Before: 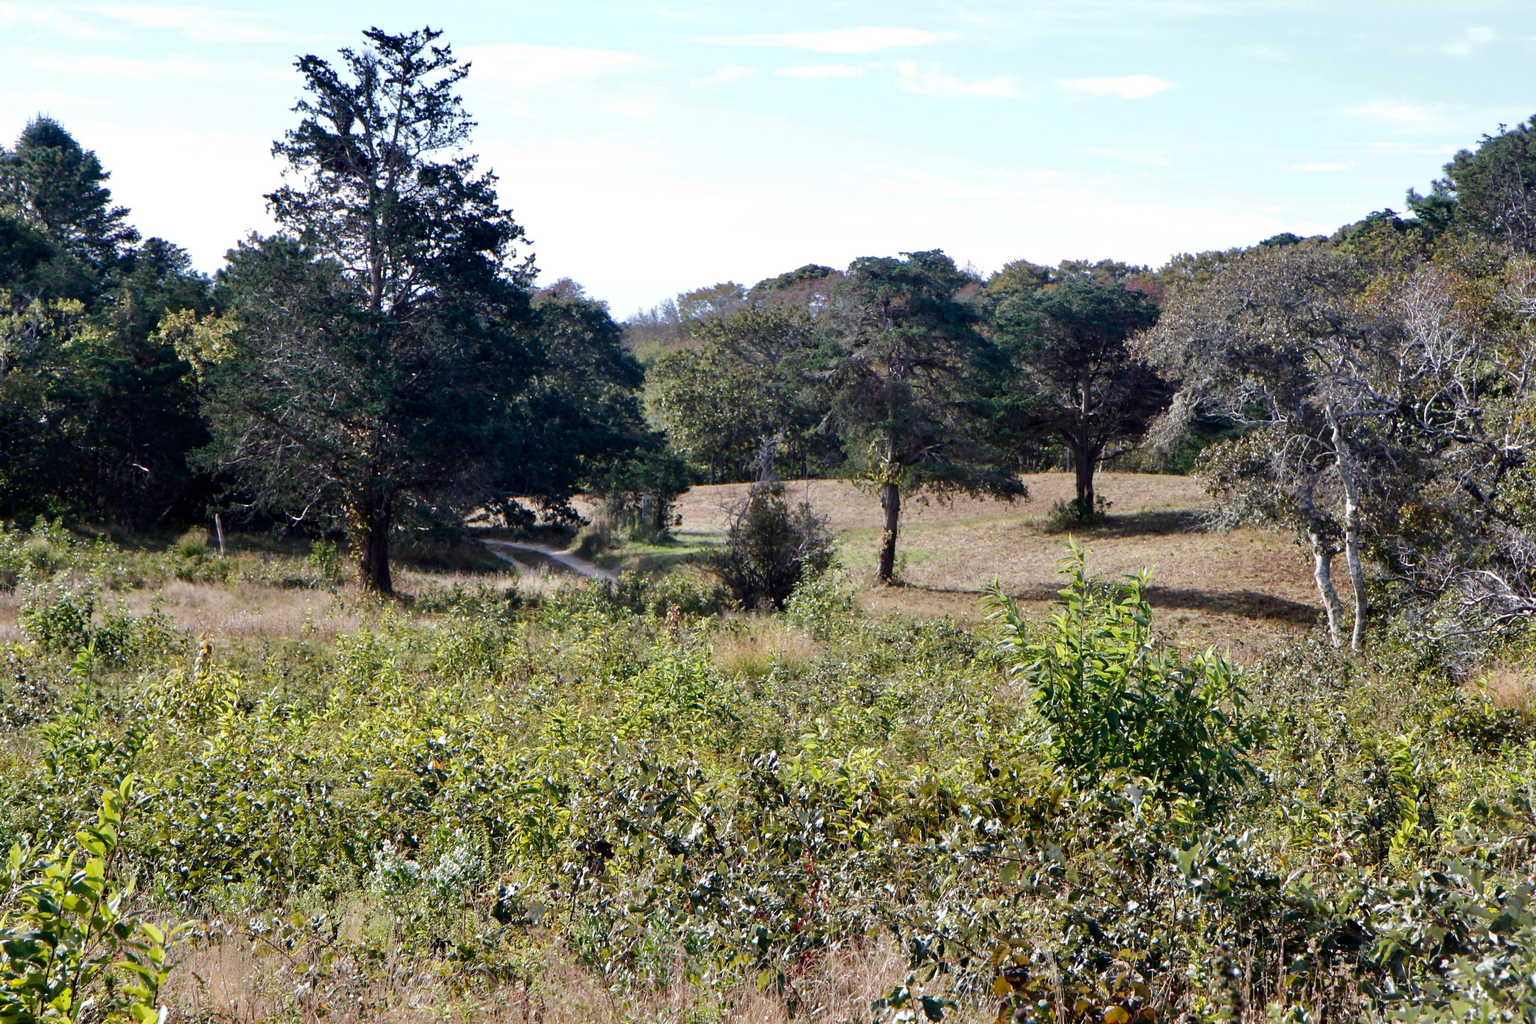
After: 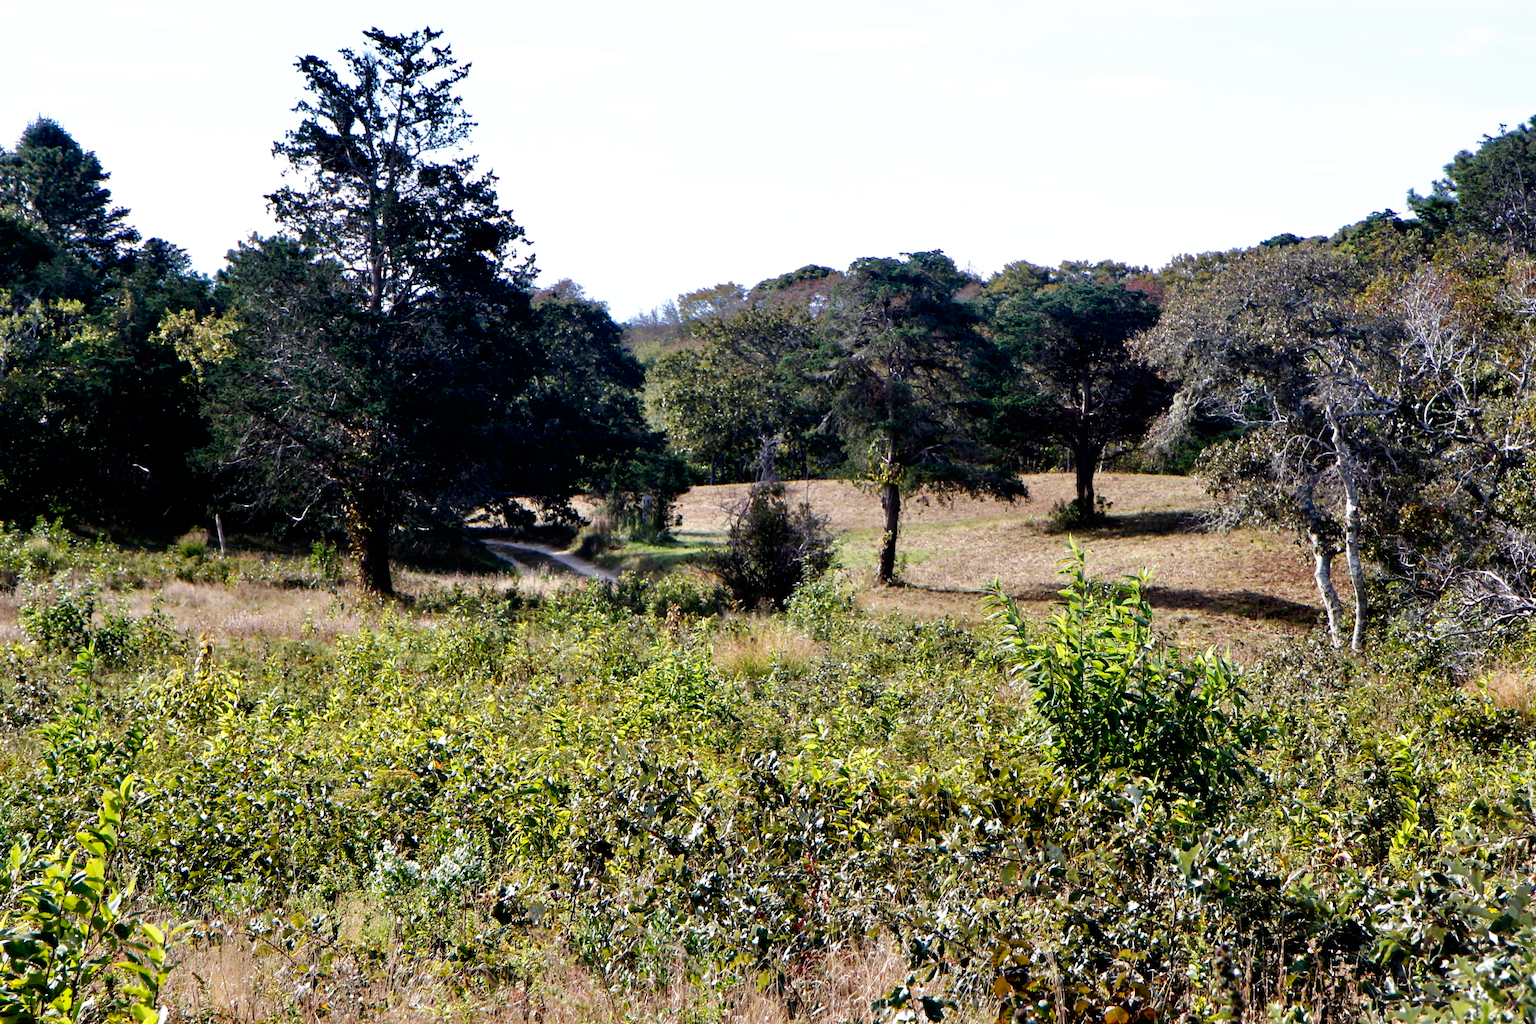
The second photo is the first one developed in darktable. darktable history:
tone curve: curves: ch0 [(0, 0) (0.003, 0) (0.011, 0.001) (0.025, 0.003) (0.044, 0.004) (0.069, 0.007) (0.1, 0.01) (0.136, 0.033) (0.177, 0.082) (0.224, 0.141) (0.277, 0.208) (0.335, 0.282) (0.399, 0.363) (0.468, 0.451) (0.543, 0.545) (0.623, 0.647) (0.709, 0.756) (0.801, 0.87) (0.898, 0.972) (1, 1)], preserve colors none
